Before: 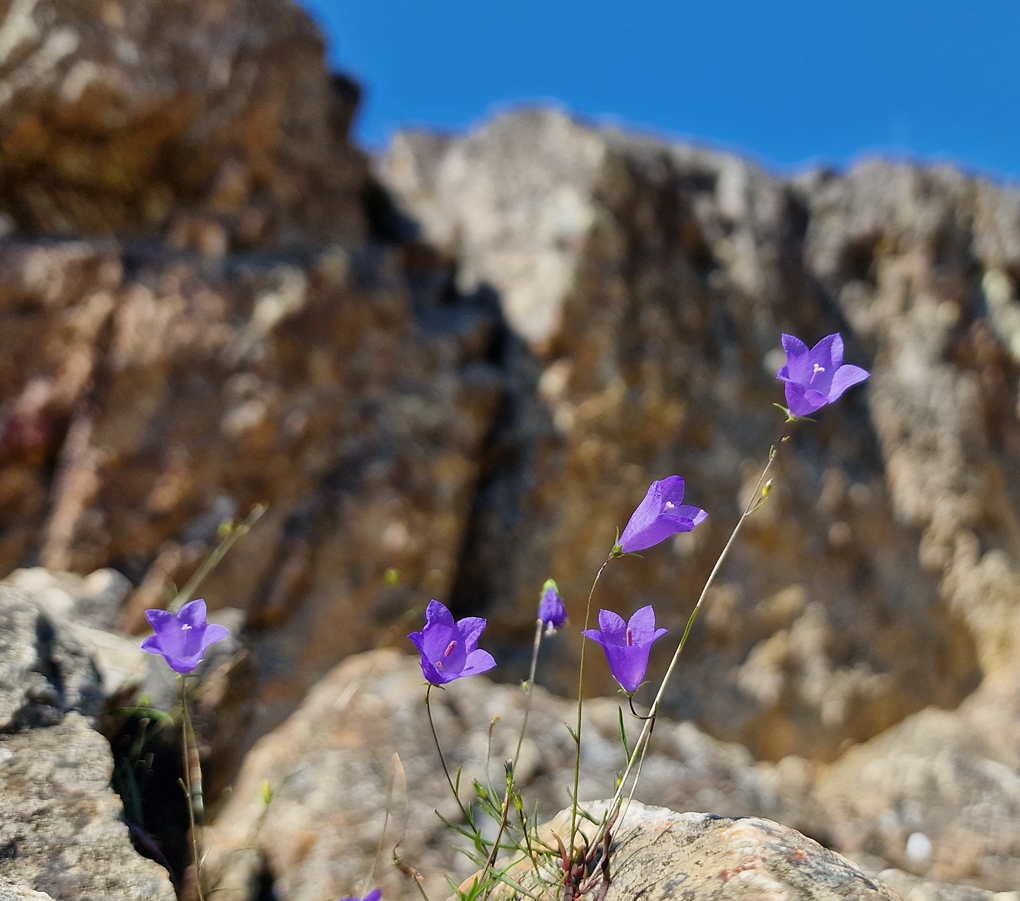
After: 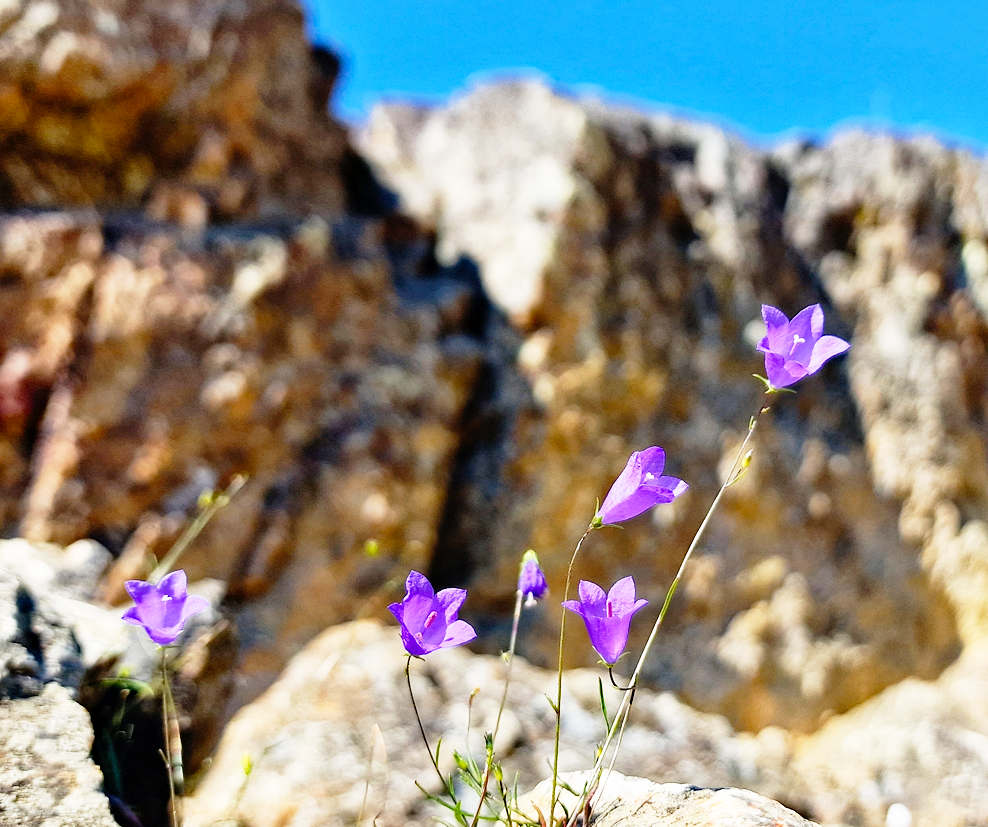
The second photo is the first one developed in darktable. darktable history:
crop: left 1.964%, top 3.251%, right 1.122%, bottom 4.933%
base curve: curves: ch0 [(0, 0) (0.012, 0.01) (0.073, 0.168) (0.31, 0.711) (0.645, 0.957) (1, 1)], preserve colors none
haze removal: compatibility mode true, adaptive false
